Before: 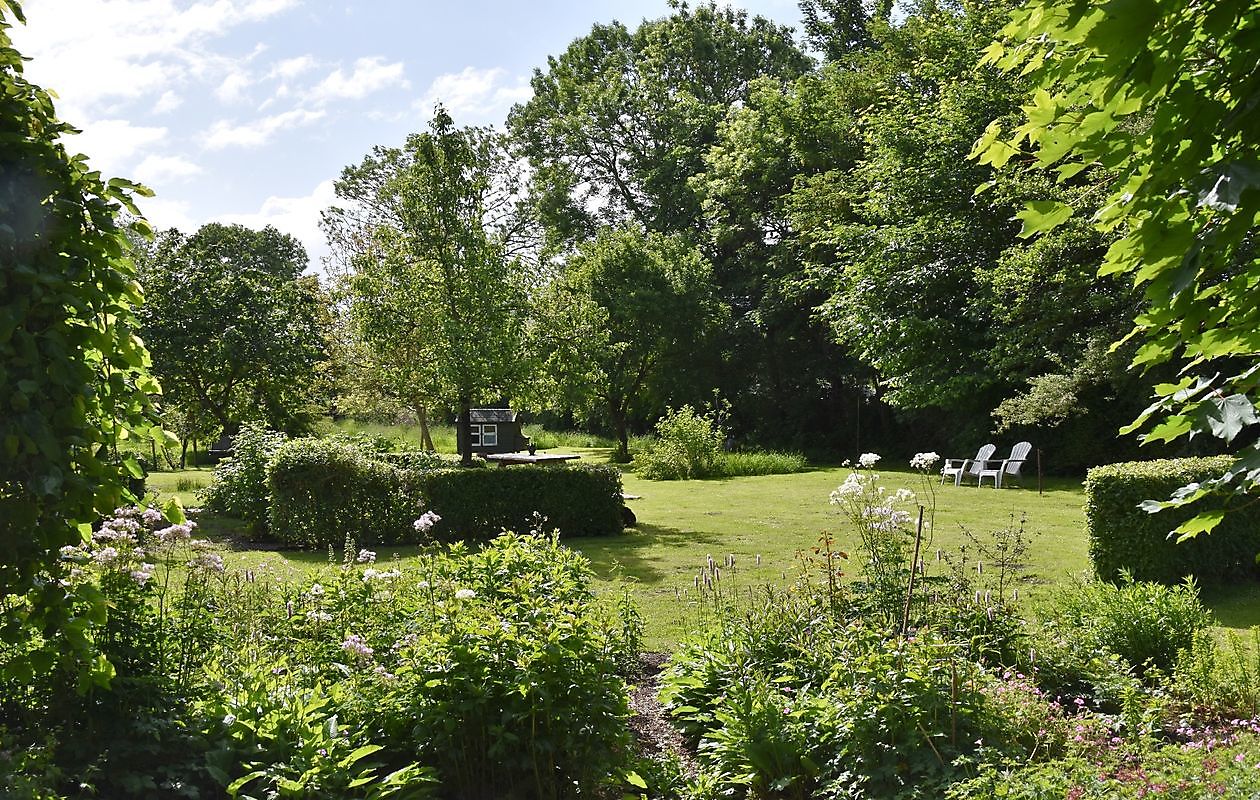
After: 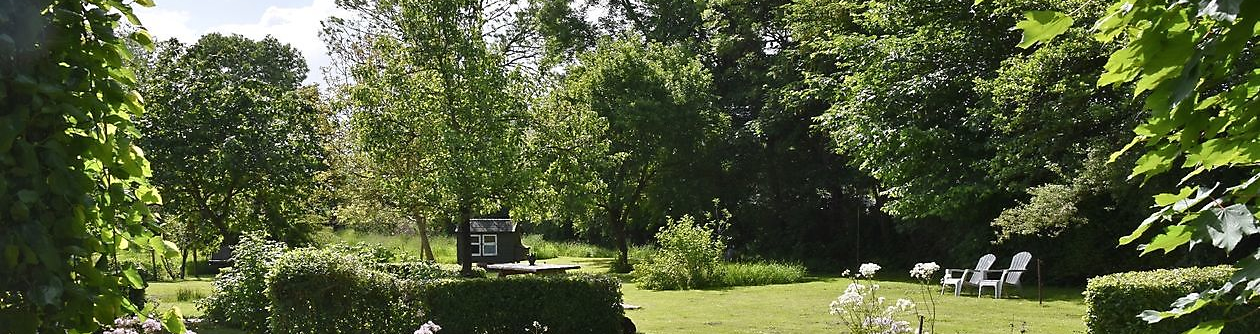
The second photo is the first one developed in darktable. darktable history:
color zones: curves: ch0 [(0.25, 0.5) (0.463, 0.627) (0.484, 0.637) (0.75, 0.5)]
crop and rotate: top 23.84%, bottom 34.294%
